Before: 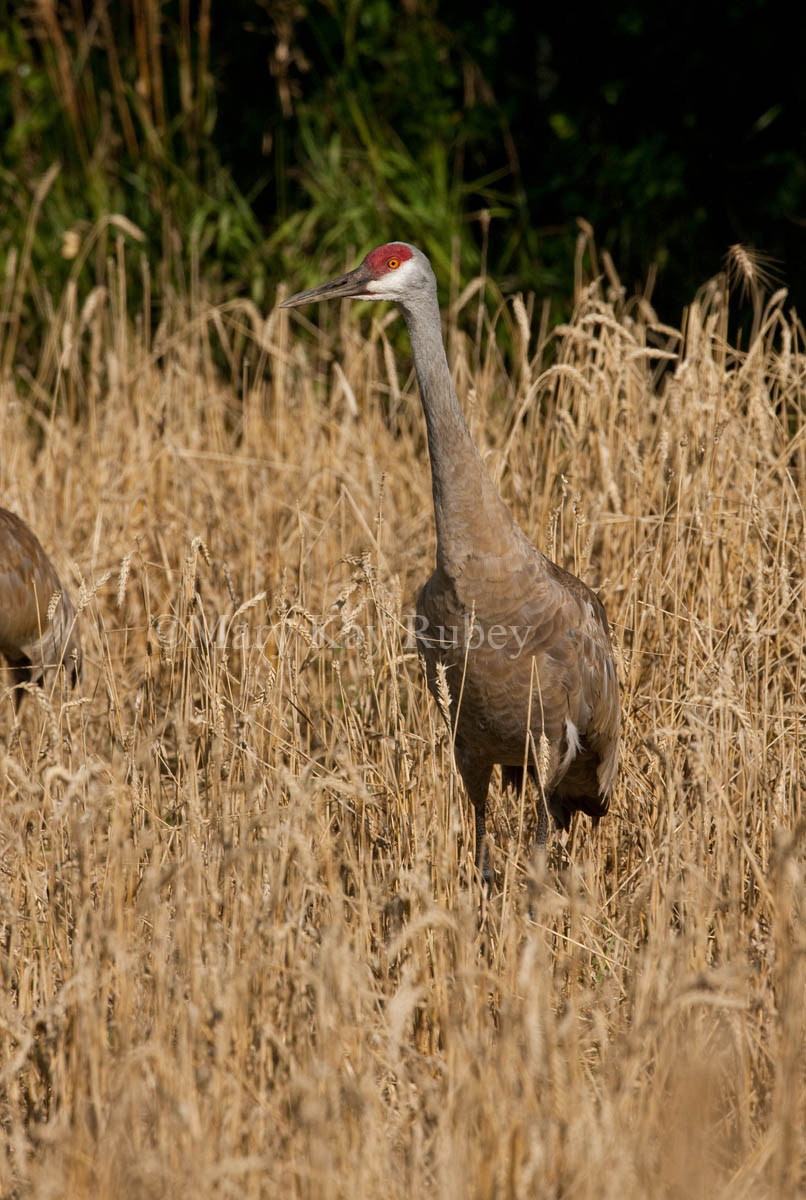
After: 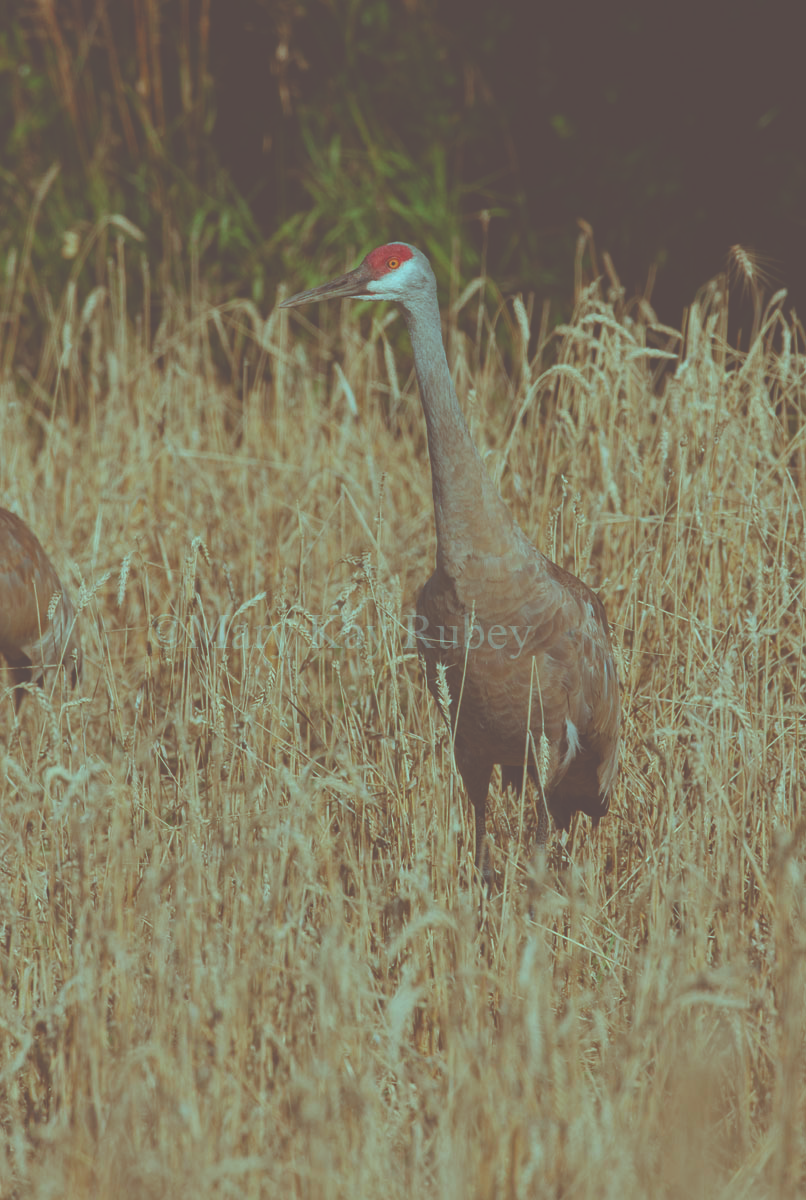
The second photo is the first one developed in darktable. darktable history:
color balance rgb: power › chroma 1.542%, power › hue 26.25°, highlights gain › luminance -32.88%, highlights gain › chroma 5.657%, highlights gain › hue 220.24°, perceptual saturation grading › global saturation 27.553%, perceptual saturation grading › highlights -25.834%, perceptual saturation grading › shadows 25.257%
exposure: black level correction -0.087, compensate highlight preservation false
